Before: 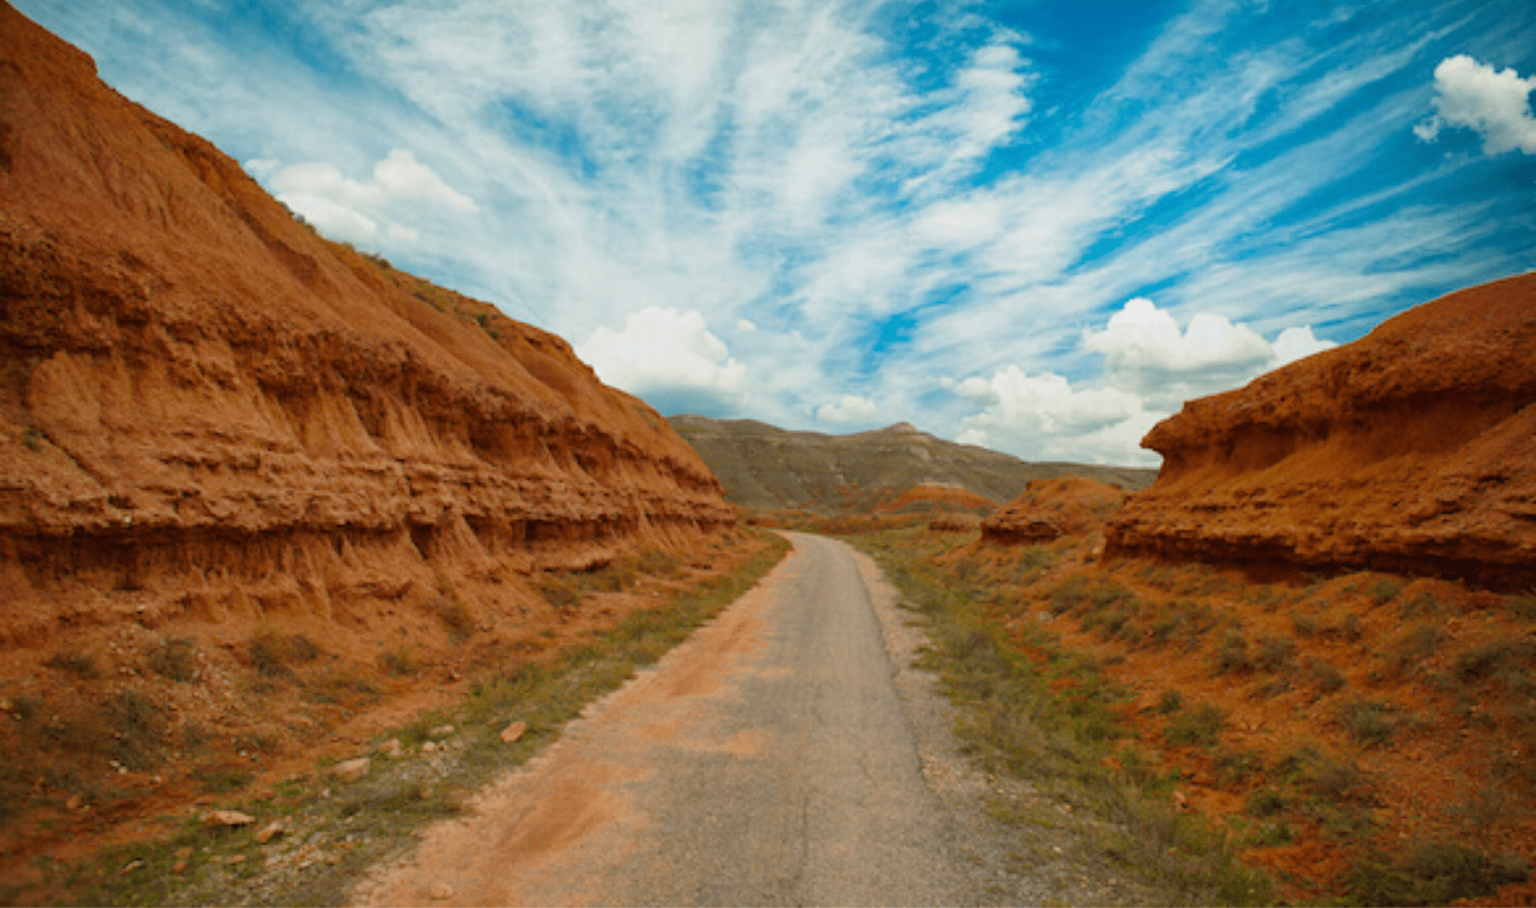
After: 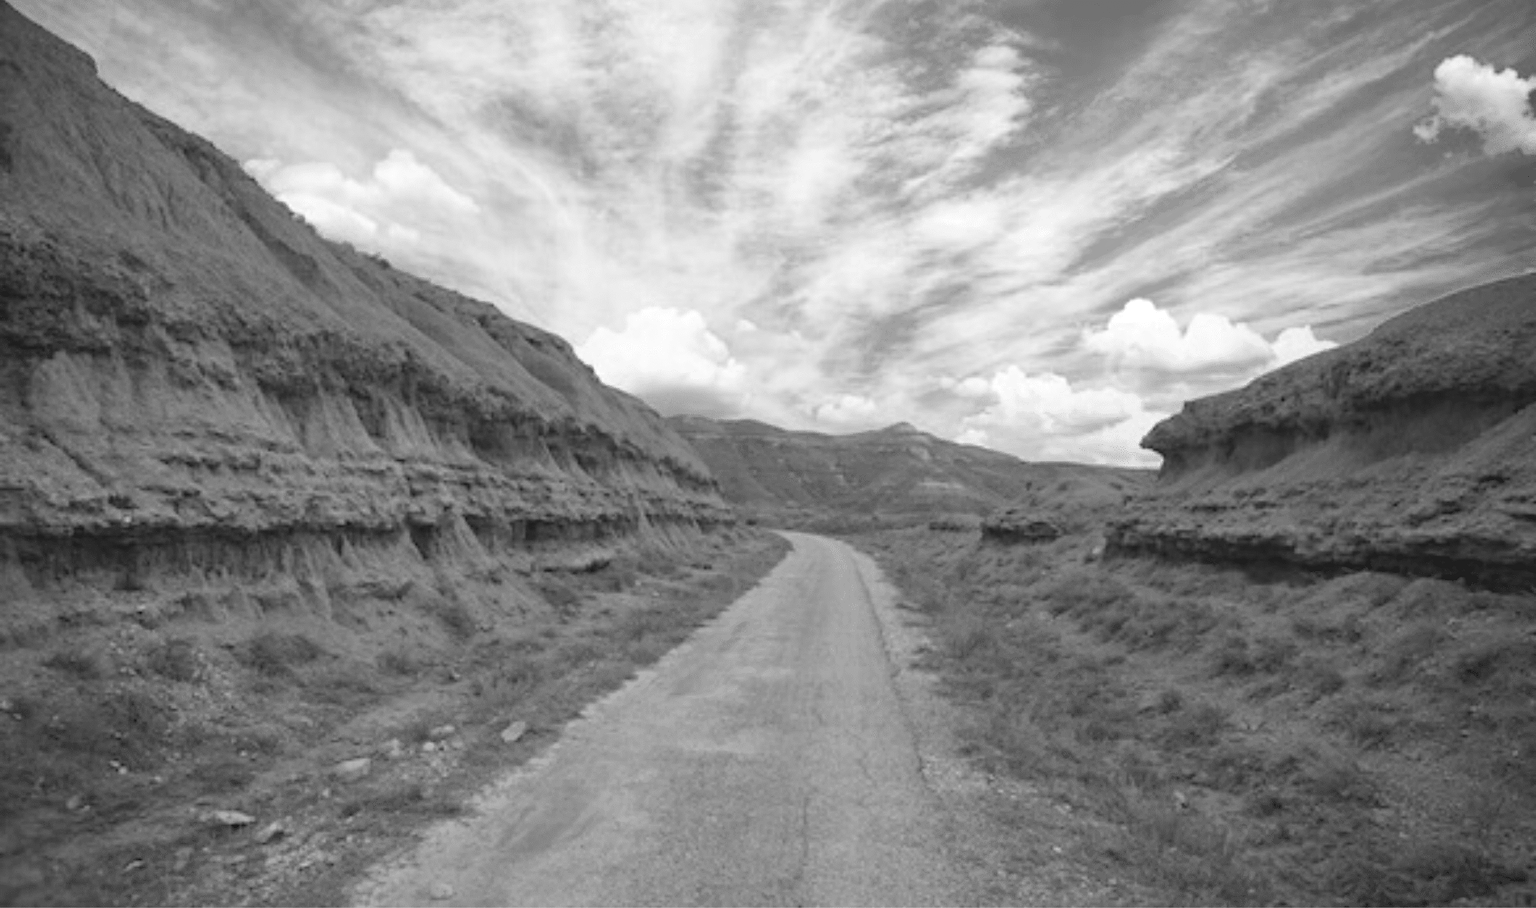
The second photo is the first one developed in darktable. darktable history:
monochrome: a -92.57, b 58.91
haze removal: compatibility mode true, adaptive false
exposure: black level correction 0, exposure 0.7 EV, compensate exposure bias true, compensate highlight preservation false
contrast brightness saturation: contrast -0.1, saturation -0.1
